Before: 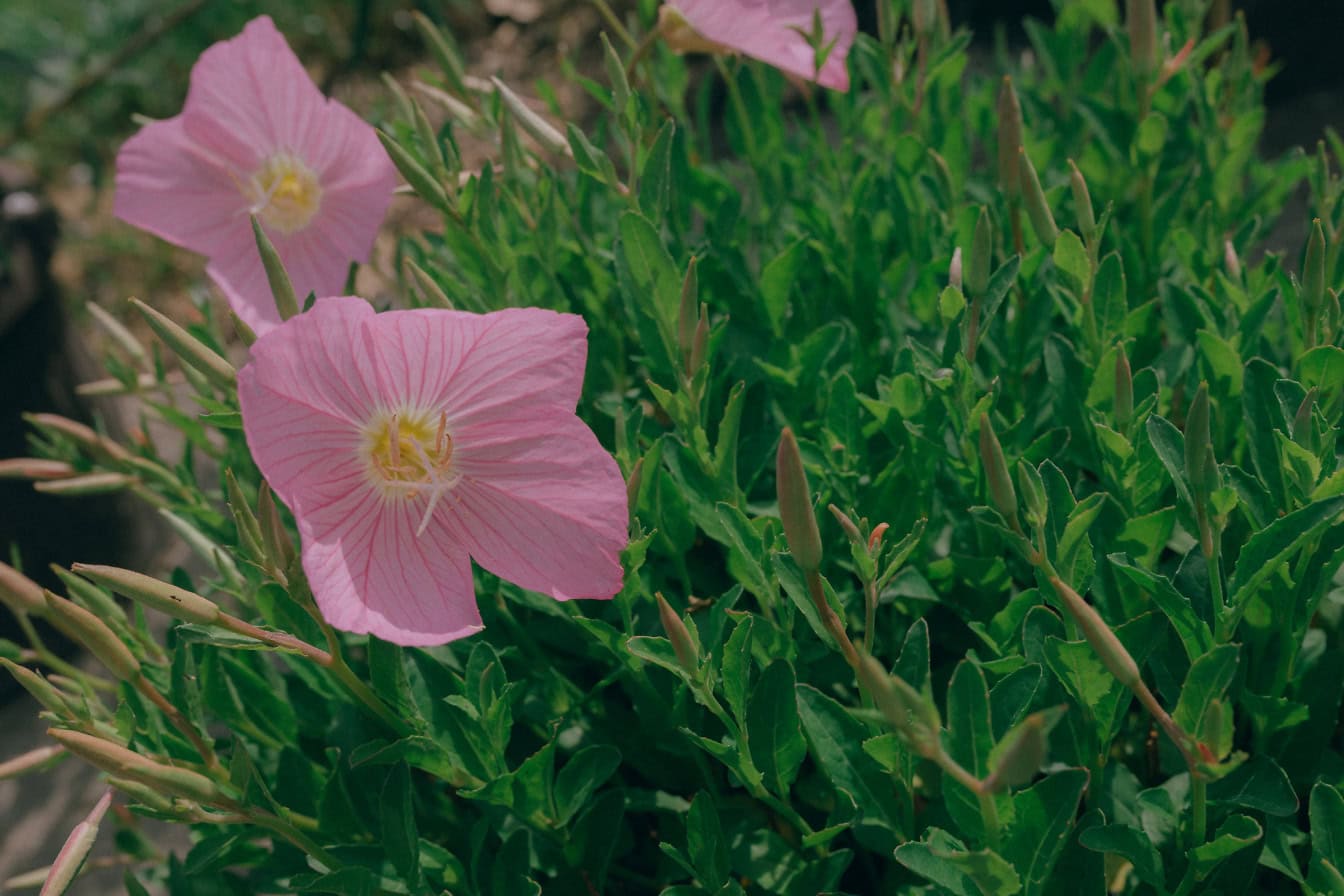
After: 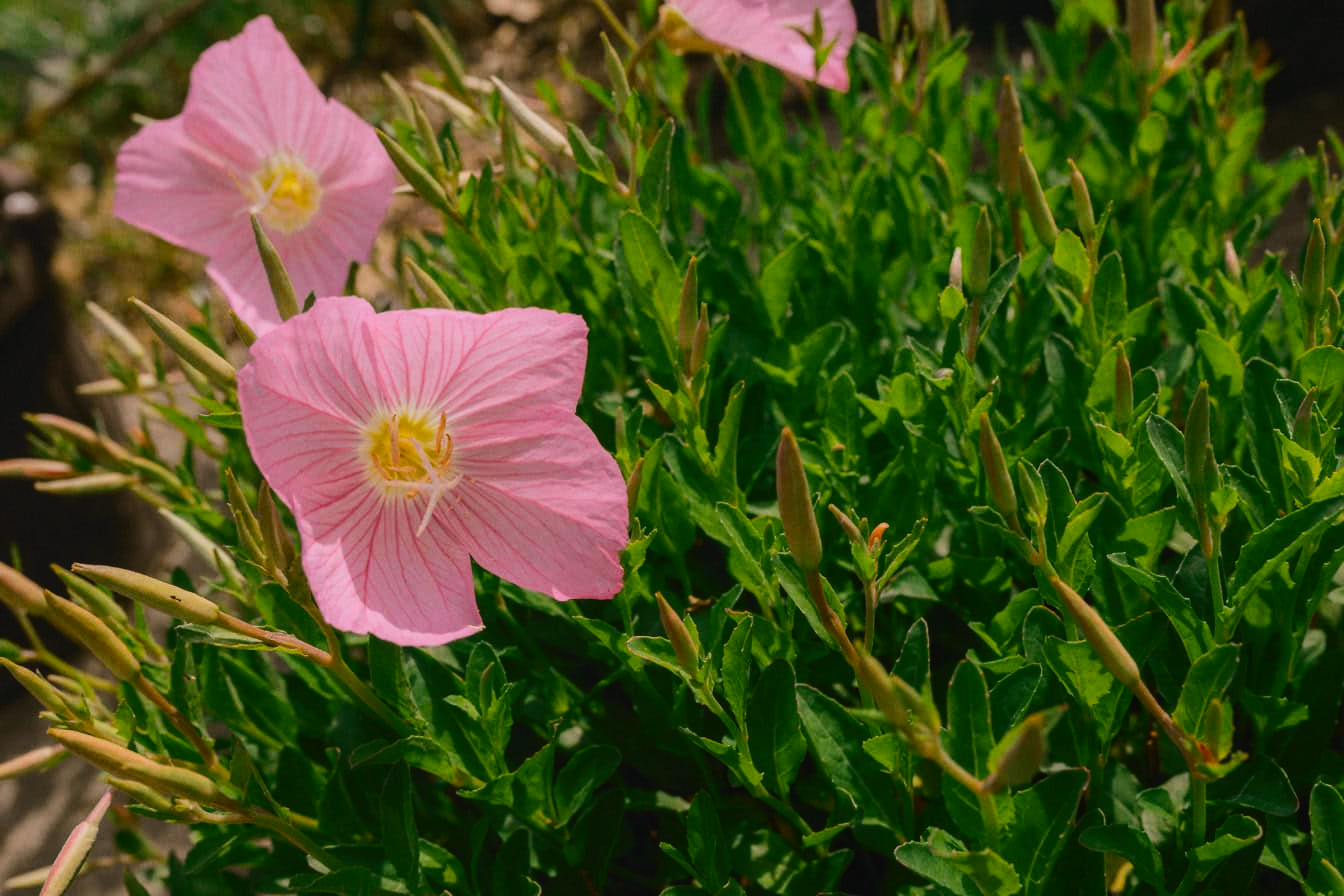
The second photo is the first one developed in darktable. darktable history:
local contrast: detail 110%
tone curve: curves: ch0 [(0, 0.021) (0.104, 0.093) (0.236, 0.234) (0.456, 0.566) (0.647, 0.78) (0.864, 0.9) (1, 0.932)]; ch1 [(0, 0) (0.353, 0.344) (0.43, 0.401) (0.479, 0.476) (0.502, 0.504) (0.544, 0.534) (0.566, 0.566) (0.612, 0.621) (0.657, 0.679) (1, 1)]; ch2 [(0, 0) (0.34, 0.314) (0.434, 0.43) (0.5, 0.498) (0.528, 0.536) (0.56, 0.576) (0.595, 0.638) (0.644, 0.729) (1, 1)], color space Lab, independent channels, preserve colors none
rgb levels: mode RGB, independent channels, levels [[0, 0.5, 1], [0, 0.521, 1], [0, 0.536, 1]]
